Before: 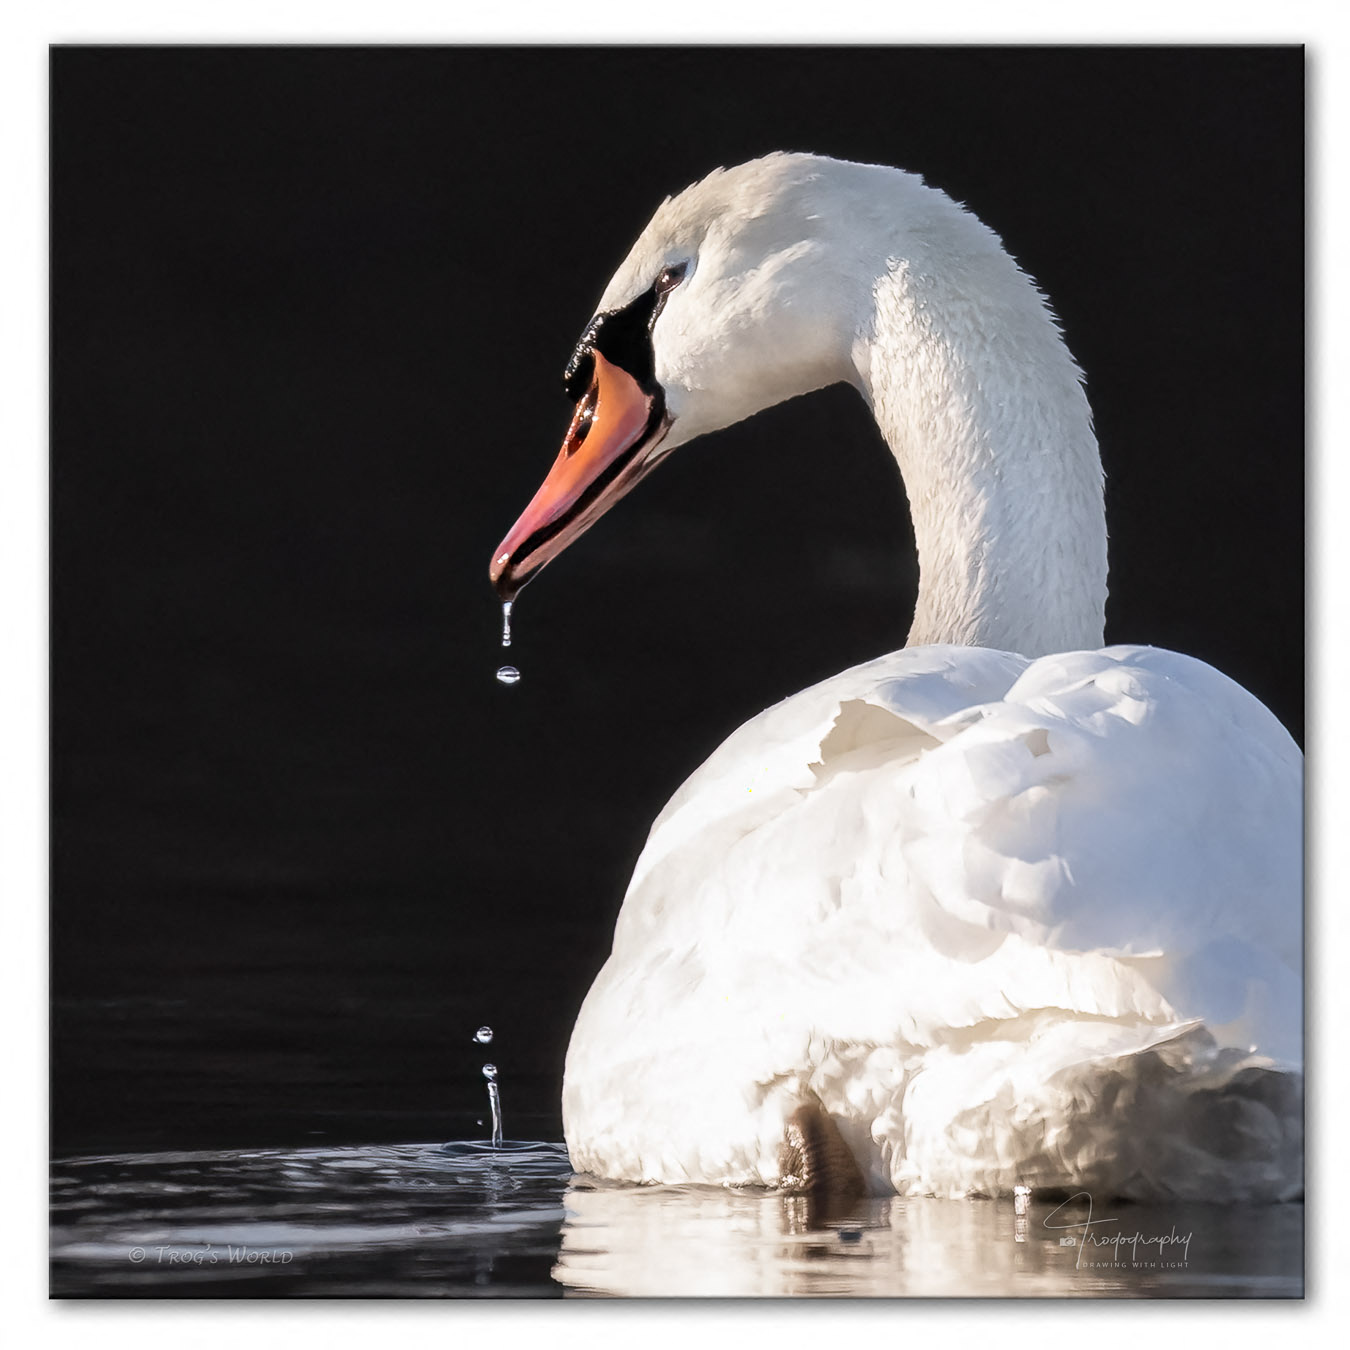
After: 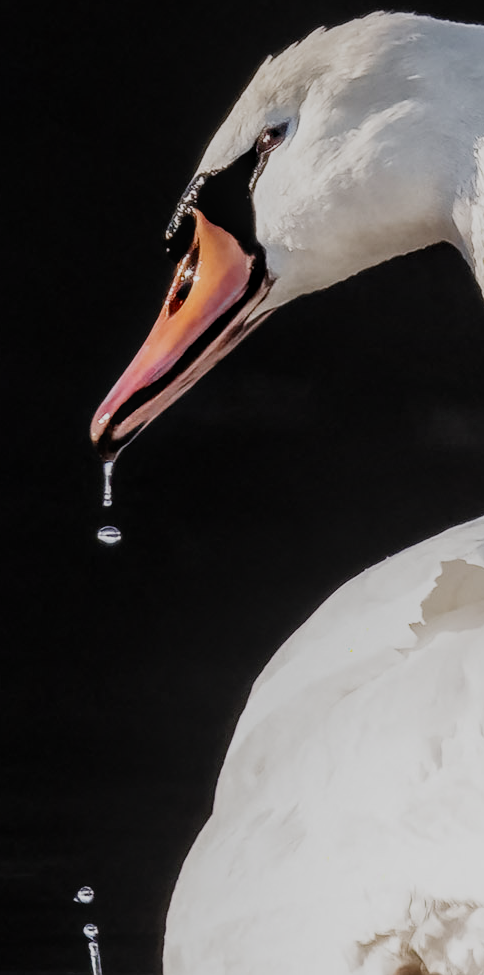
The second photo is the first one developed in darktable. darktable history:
crop and rotate: left 29.58%, top 10.379%, right 34.564%, bottom 17.383%
local contrast: on, module defaults
filmic rgb: black relative exposure -7.65 EV, white relative exposure 4.56 EV, threshold 2.98 EV, hardness 3.61, add noise in highlights 0, preserve chrominance no, color science v3 (2019), use custom middle-gray values true, contrast in highlights soft, enable highlight reconstruction true
